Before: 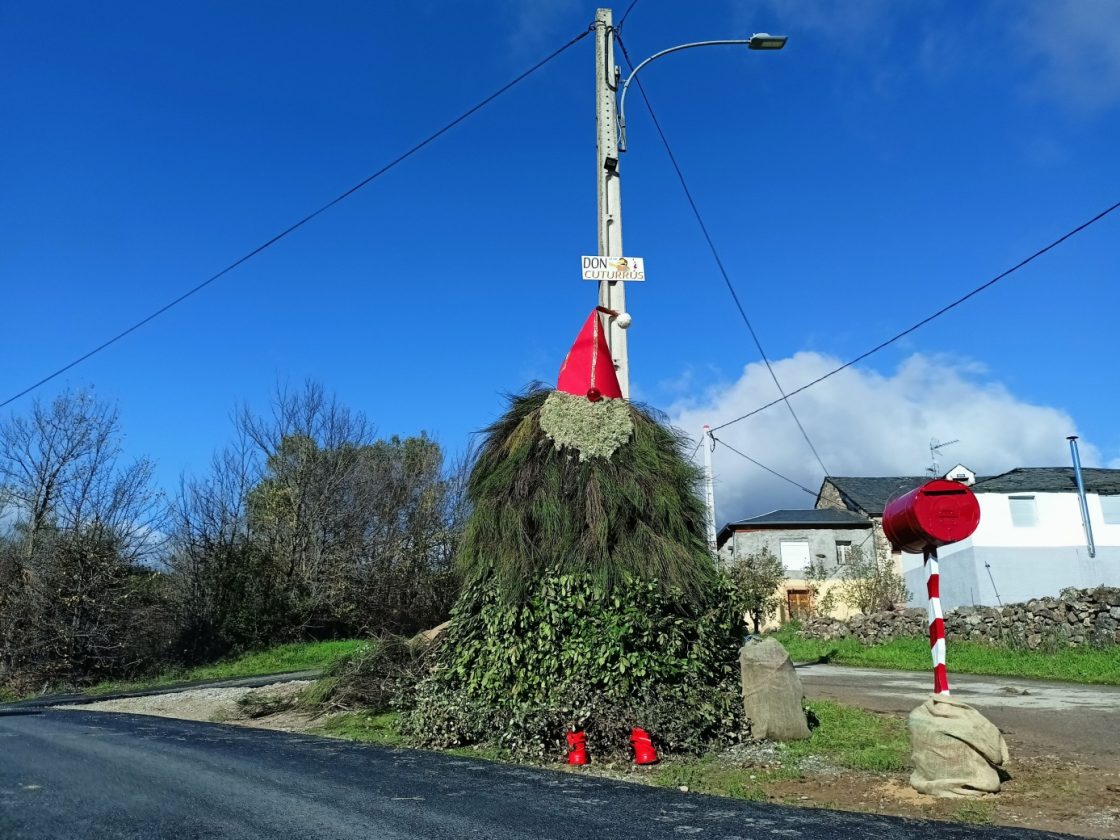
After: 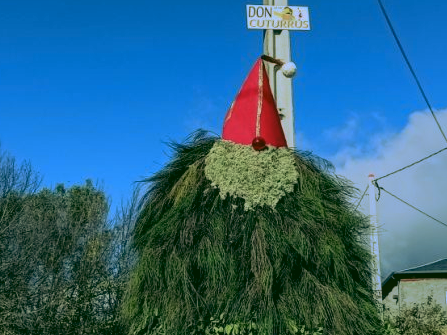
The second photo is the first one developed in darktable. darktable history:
white balance: red 0.983, blue 1.036
local contrast: on, module defaults
rgb curve: curves: ch0 [(0.123, 0.061) (0.995, 0.887)]; ch1 [(0.06, 0.116) (1, 0.906)]; ch2 [(0, 0) (0.824, 0.69) (1, 1)], mode RGB, independent channels, compensate middle gray true
shadows and highlights: shadows -19.91, highlights -73.15
crop: left 30%, top 30%, right 30%, bottom 30%
